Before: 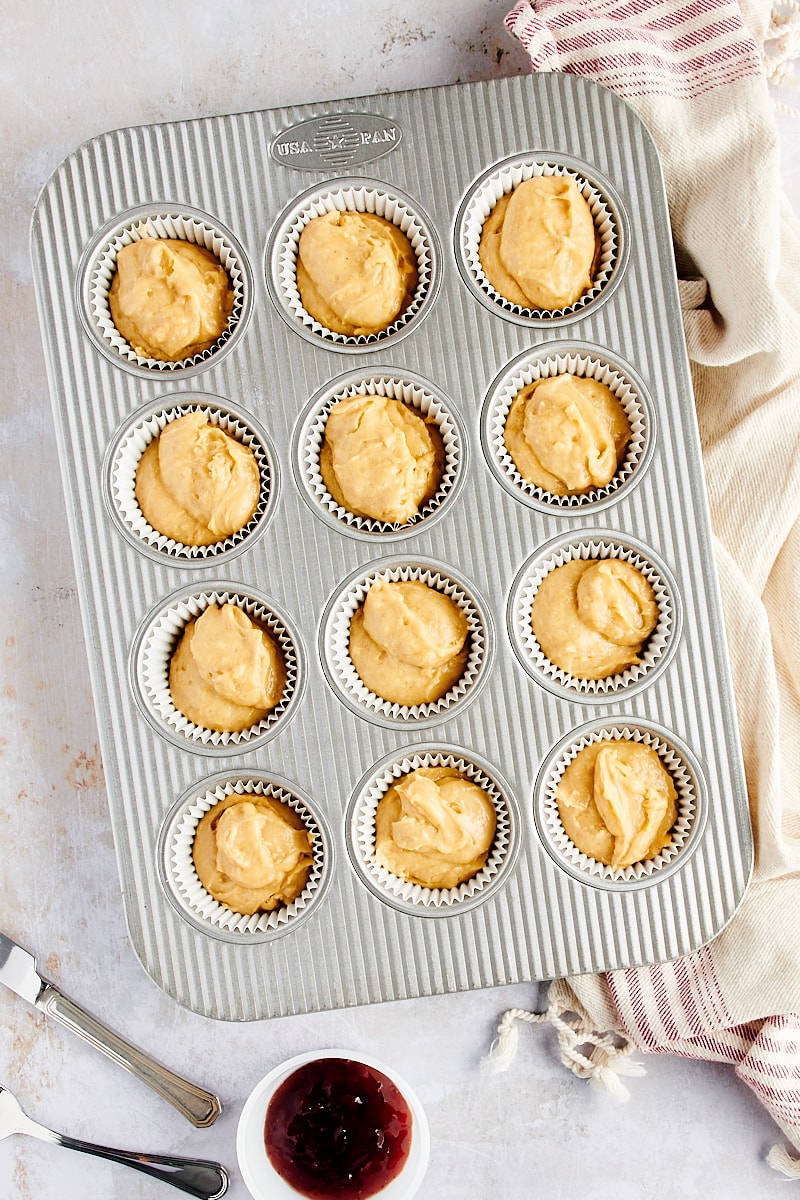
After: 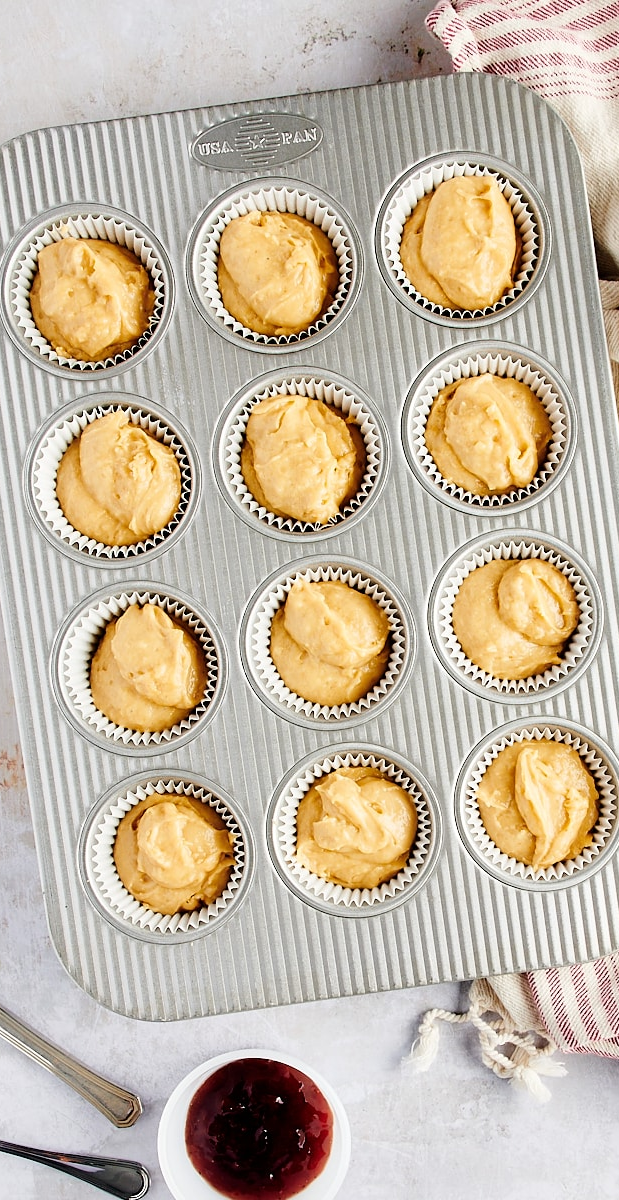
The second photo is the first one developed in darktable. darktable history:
crop: left 9.902%, right 12.635%
